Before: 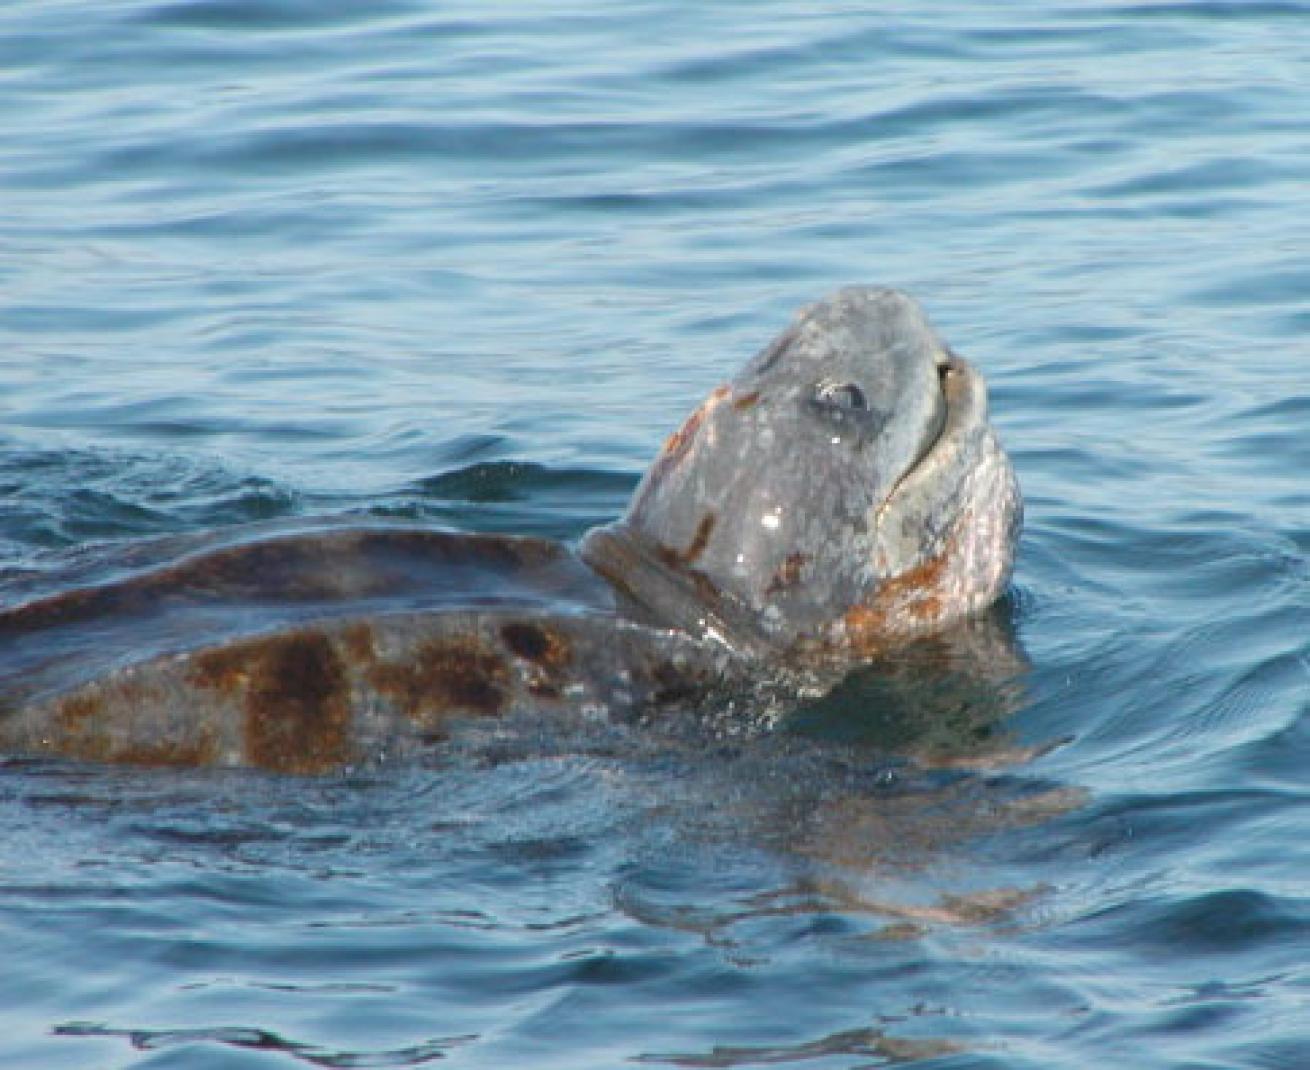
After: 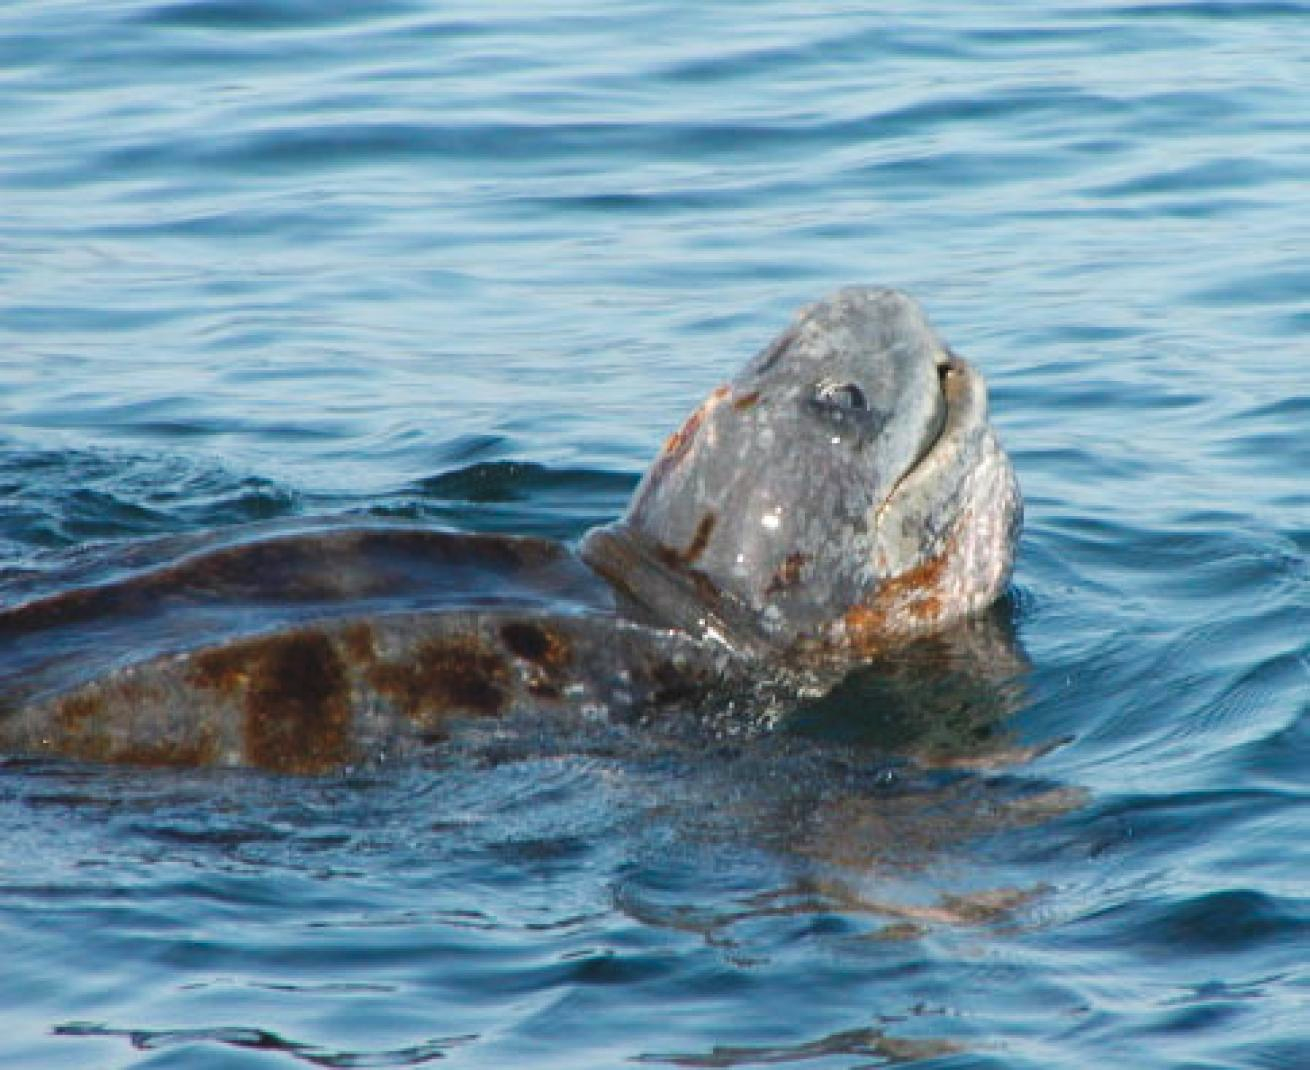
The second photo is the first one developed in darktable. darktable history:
tone curve: curves: ch0 [(0, 0) (0.227, 0.17) (0.766, 0.774) (1, 1)]; ch1 [(0, 0) (0.114, 0.127) (0.437, 0.452) (0.498, 0.495) (0.579, 0.576) (1, 1)]; ch2 [(0, 0) (0.233, 0.259) (0.493, 0.492) (0.568, 0.579) (1, 1)], preserve colors none
